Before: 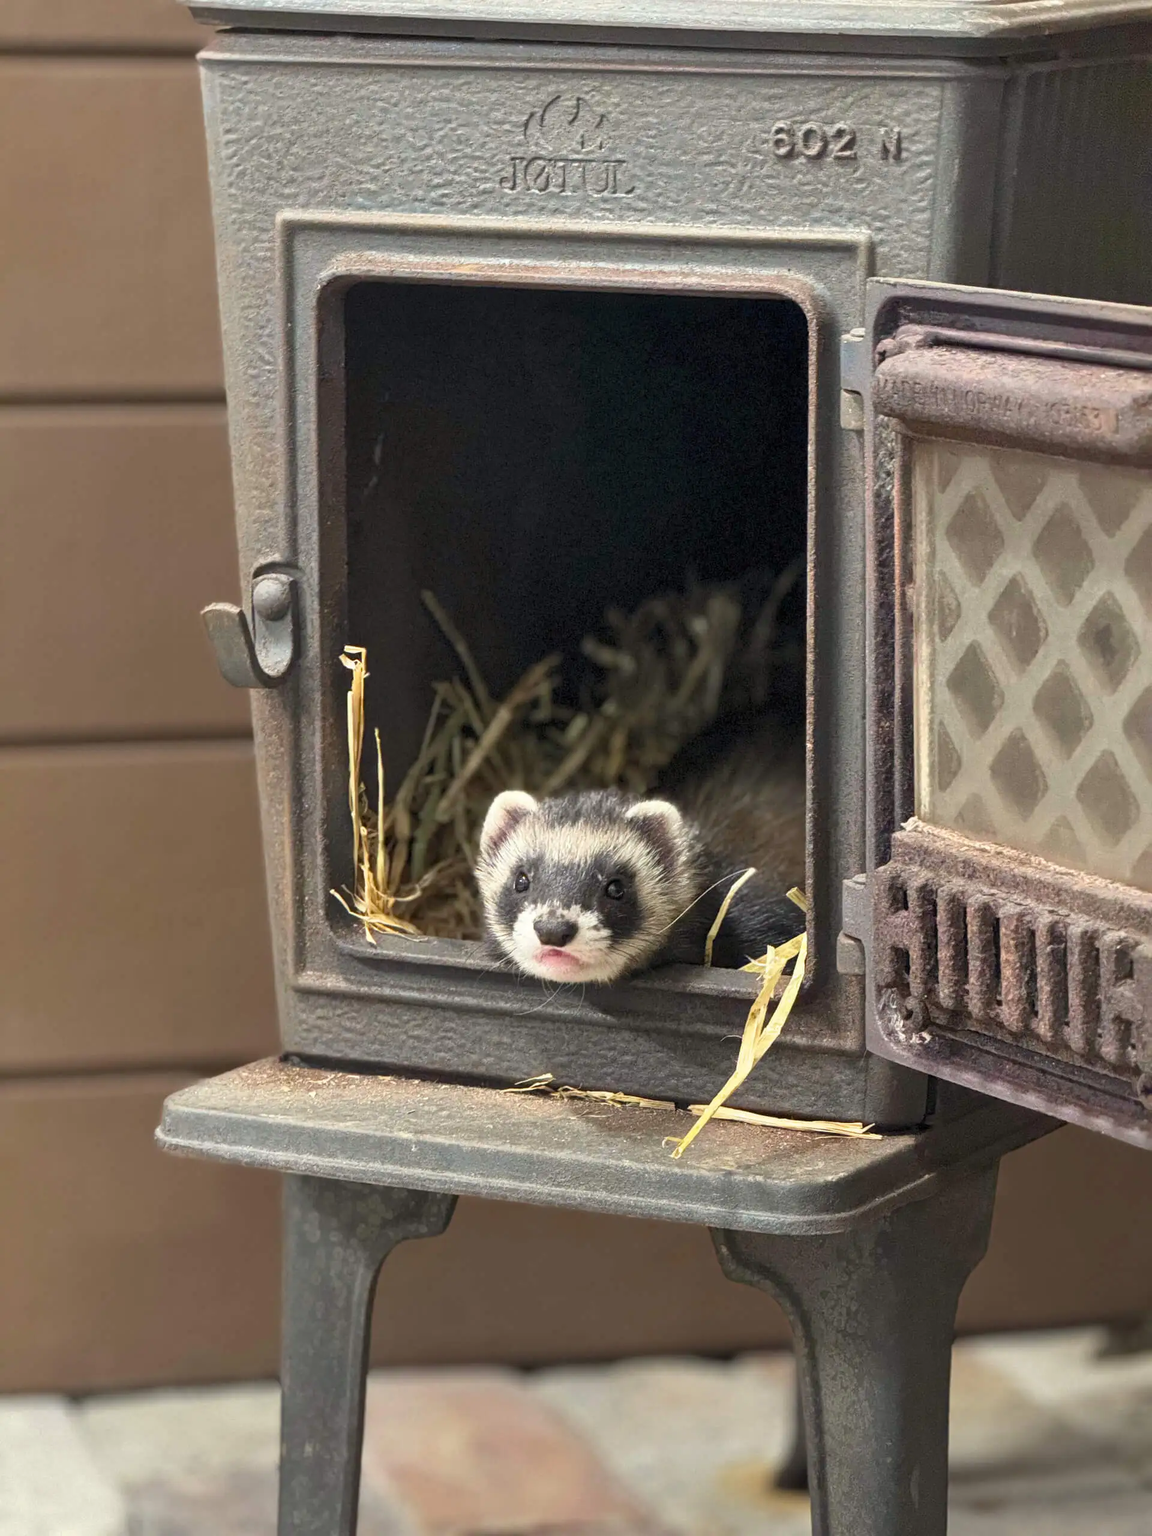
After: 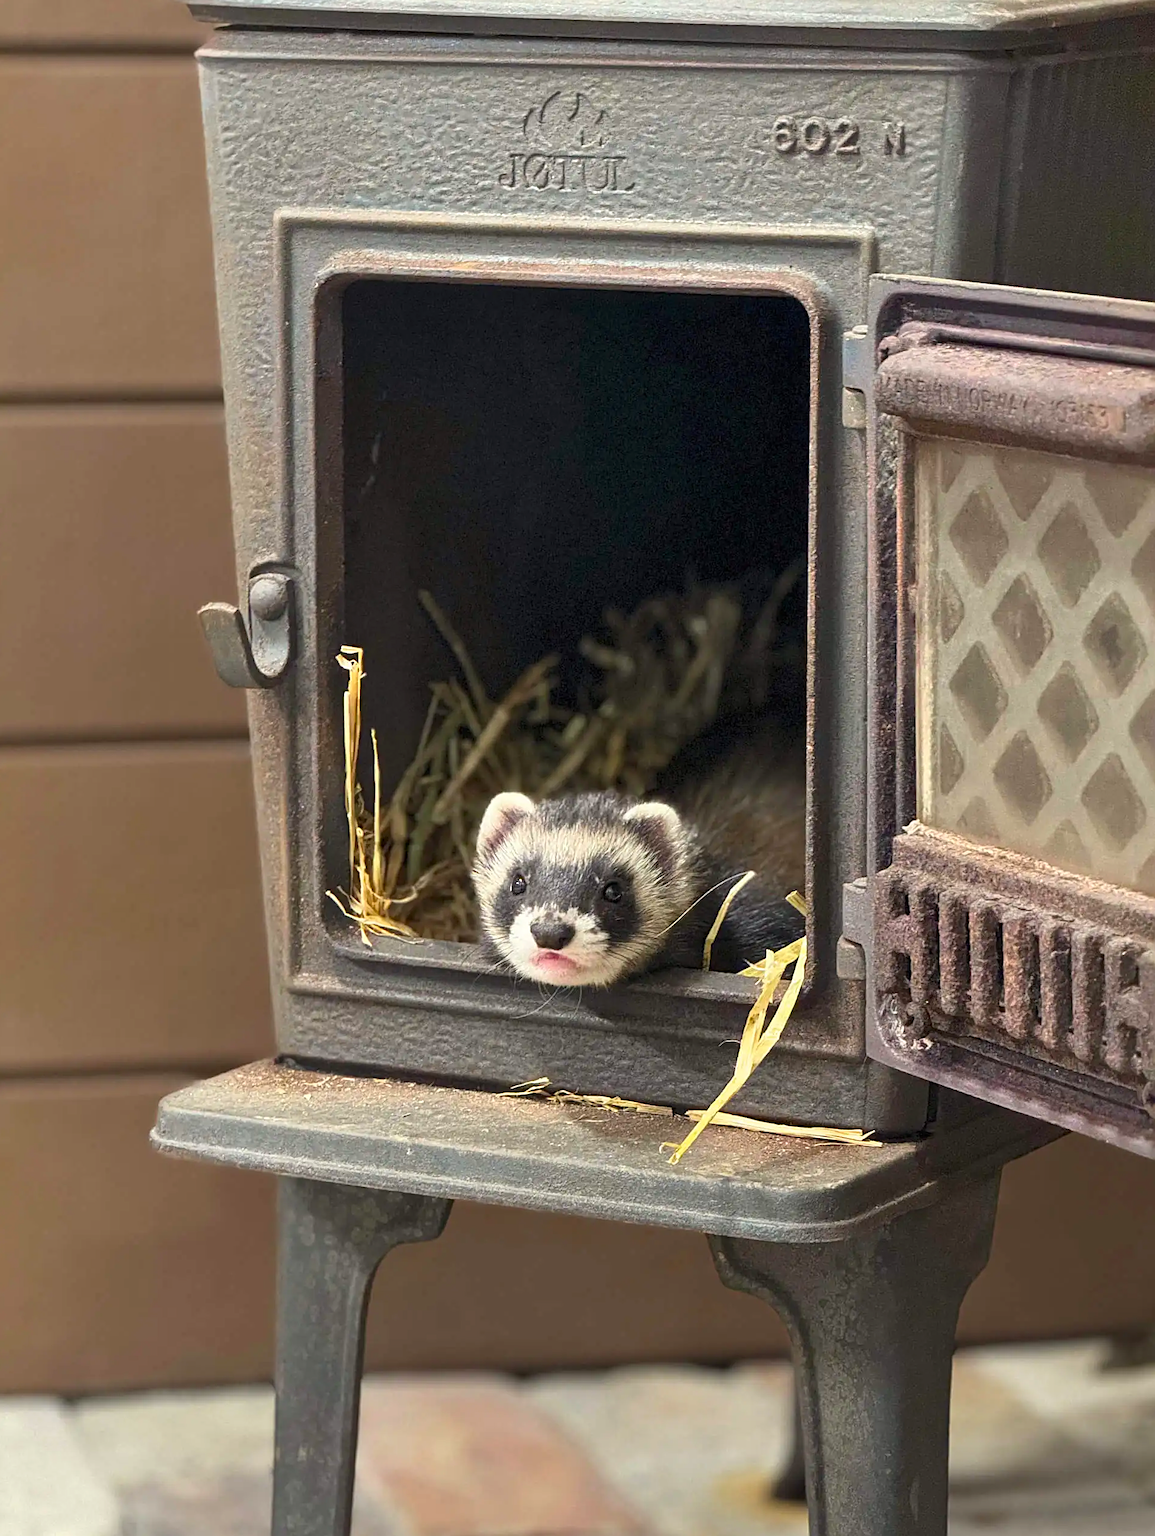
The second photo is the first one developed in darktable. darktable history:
rotate and perspective: rotation 0.192°, lens shift (horizontal) -0.015, crop left 0.005, crop right 0.996, crop top 0.006, crop bottom 0.99
contrast brightness saturation: contrast 0.08, saturation 0.2
sharpen: on, module defaults
